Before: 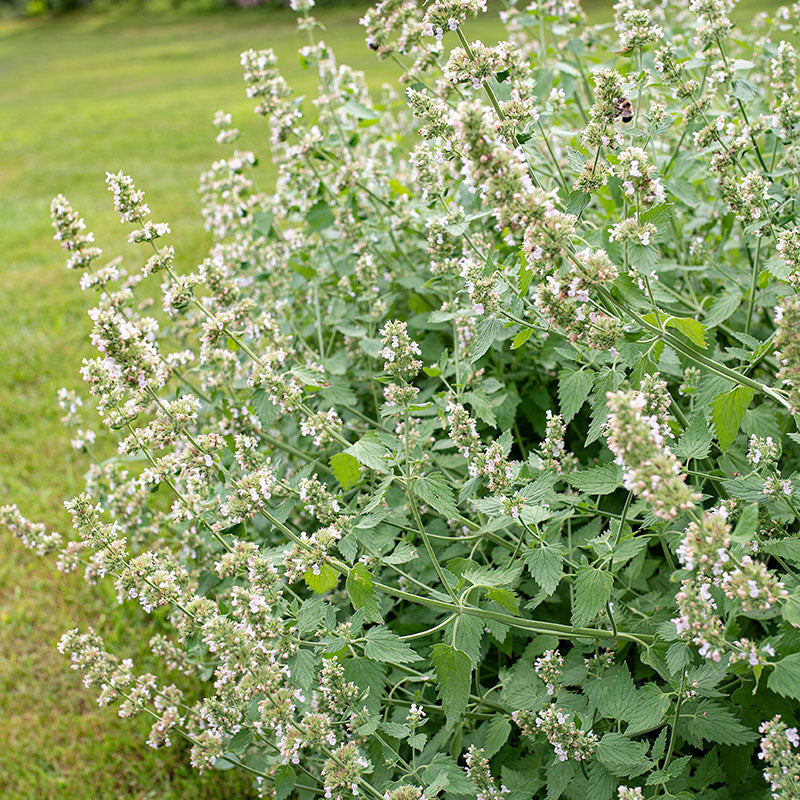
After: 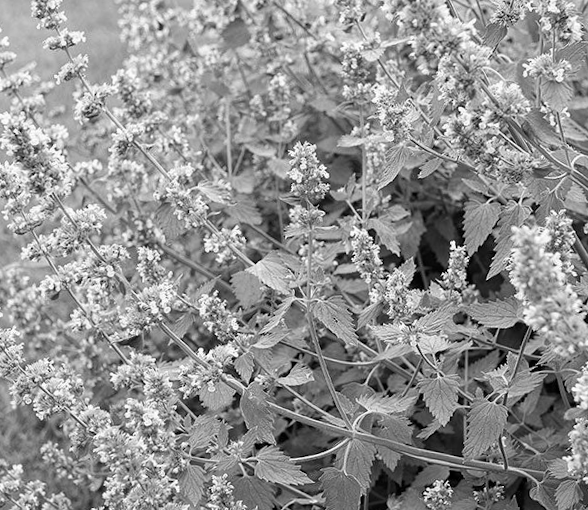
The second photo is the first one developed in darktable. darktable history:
contrast brightness saturation: contrast 0.03, brightness -0.04
monochrome: on, module defaults
crop and rotate: angle -3.37°, left 9.79%, top 20.73%, right 12.42%, bottom 11.82%
